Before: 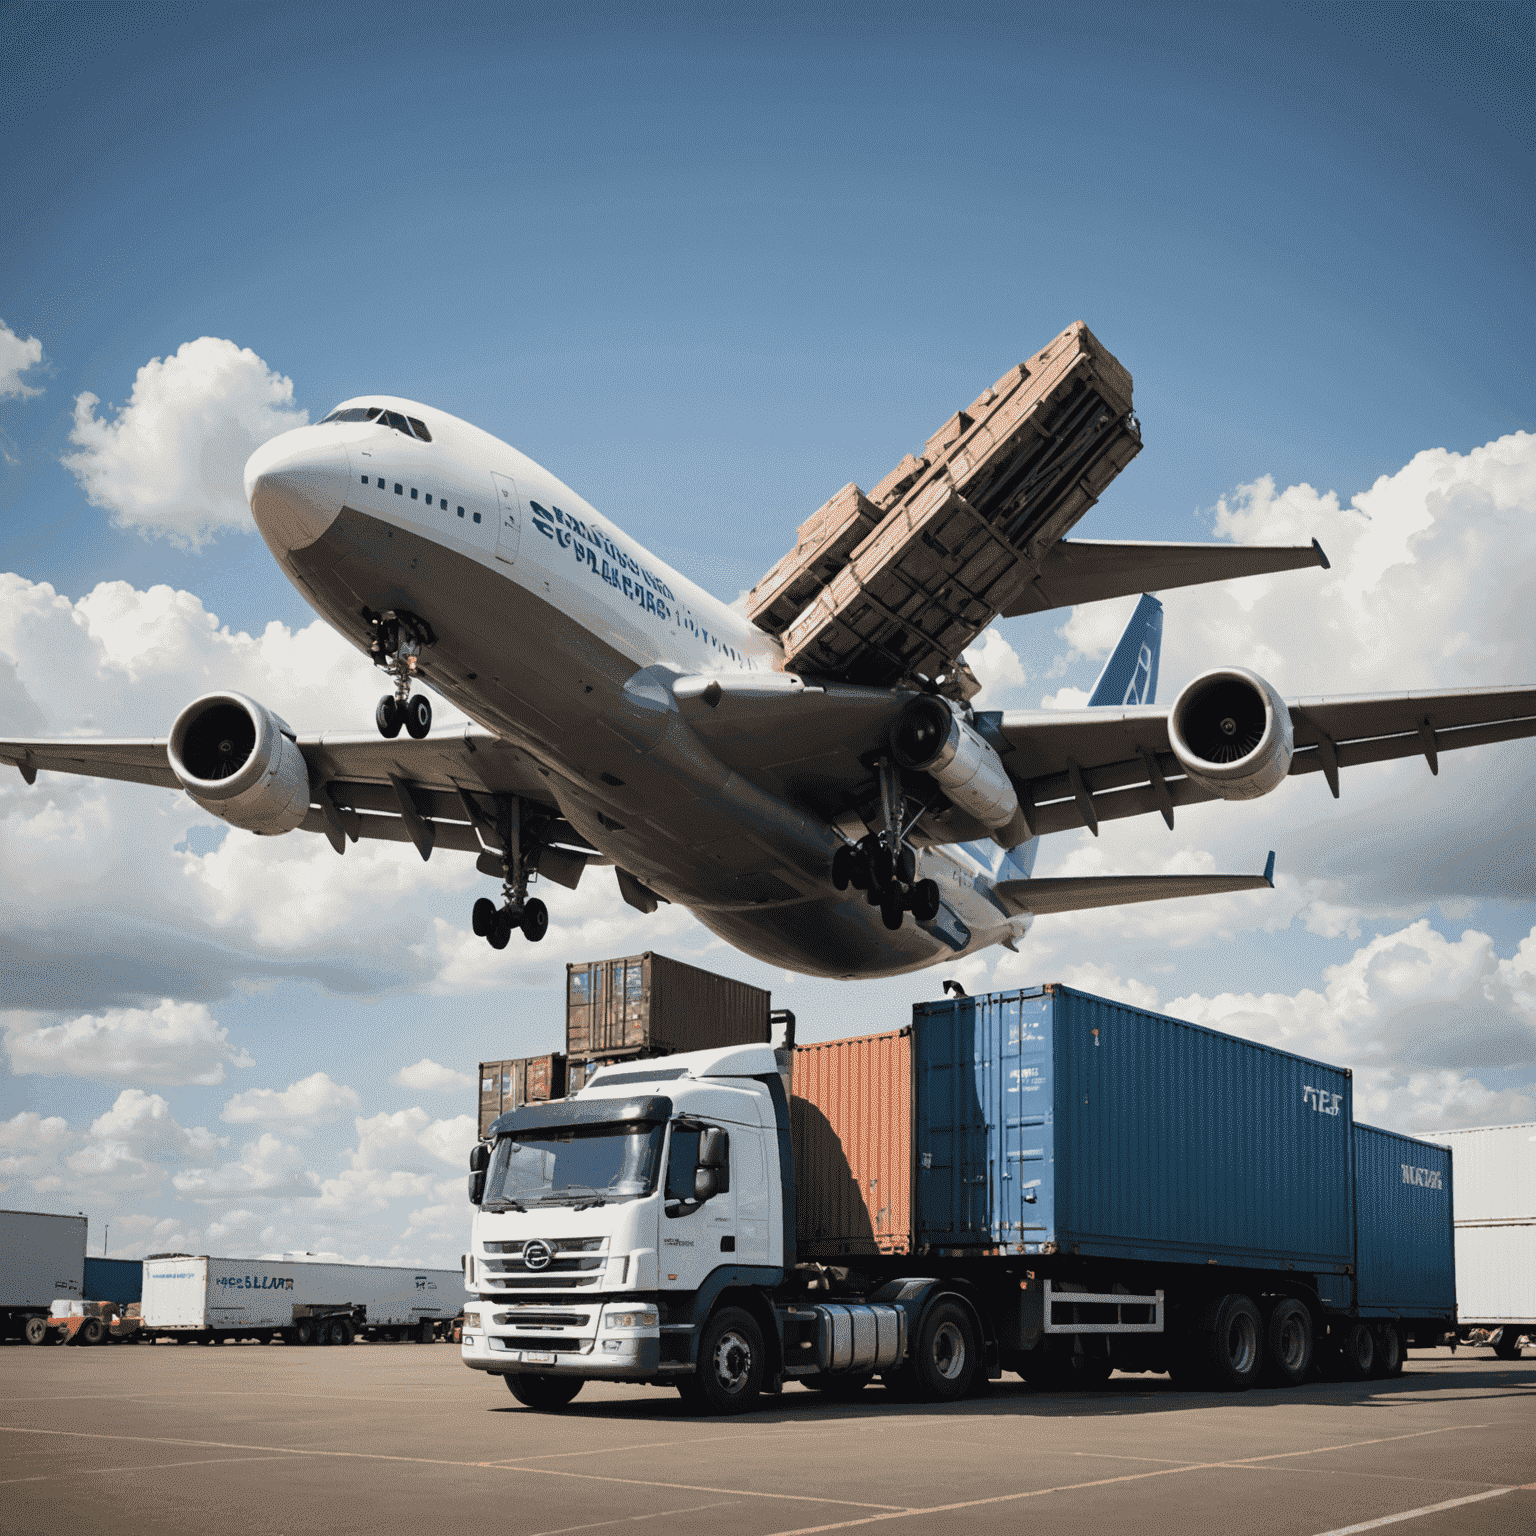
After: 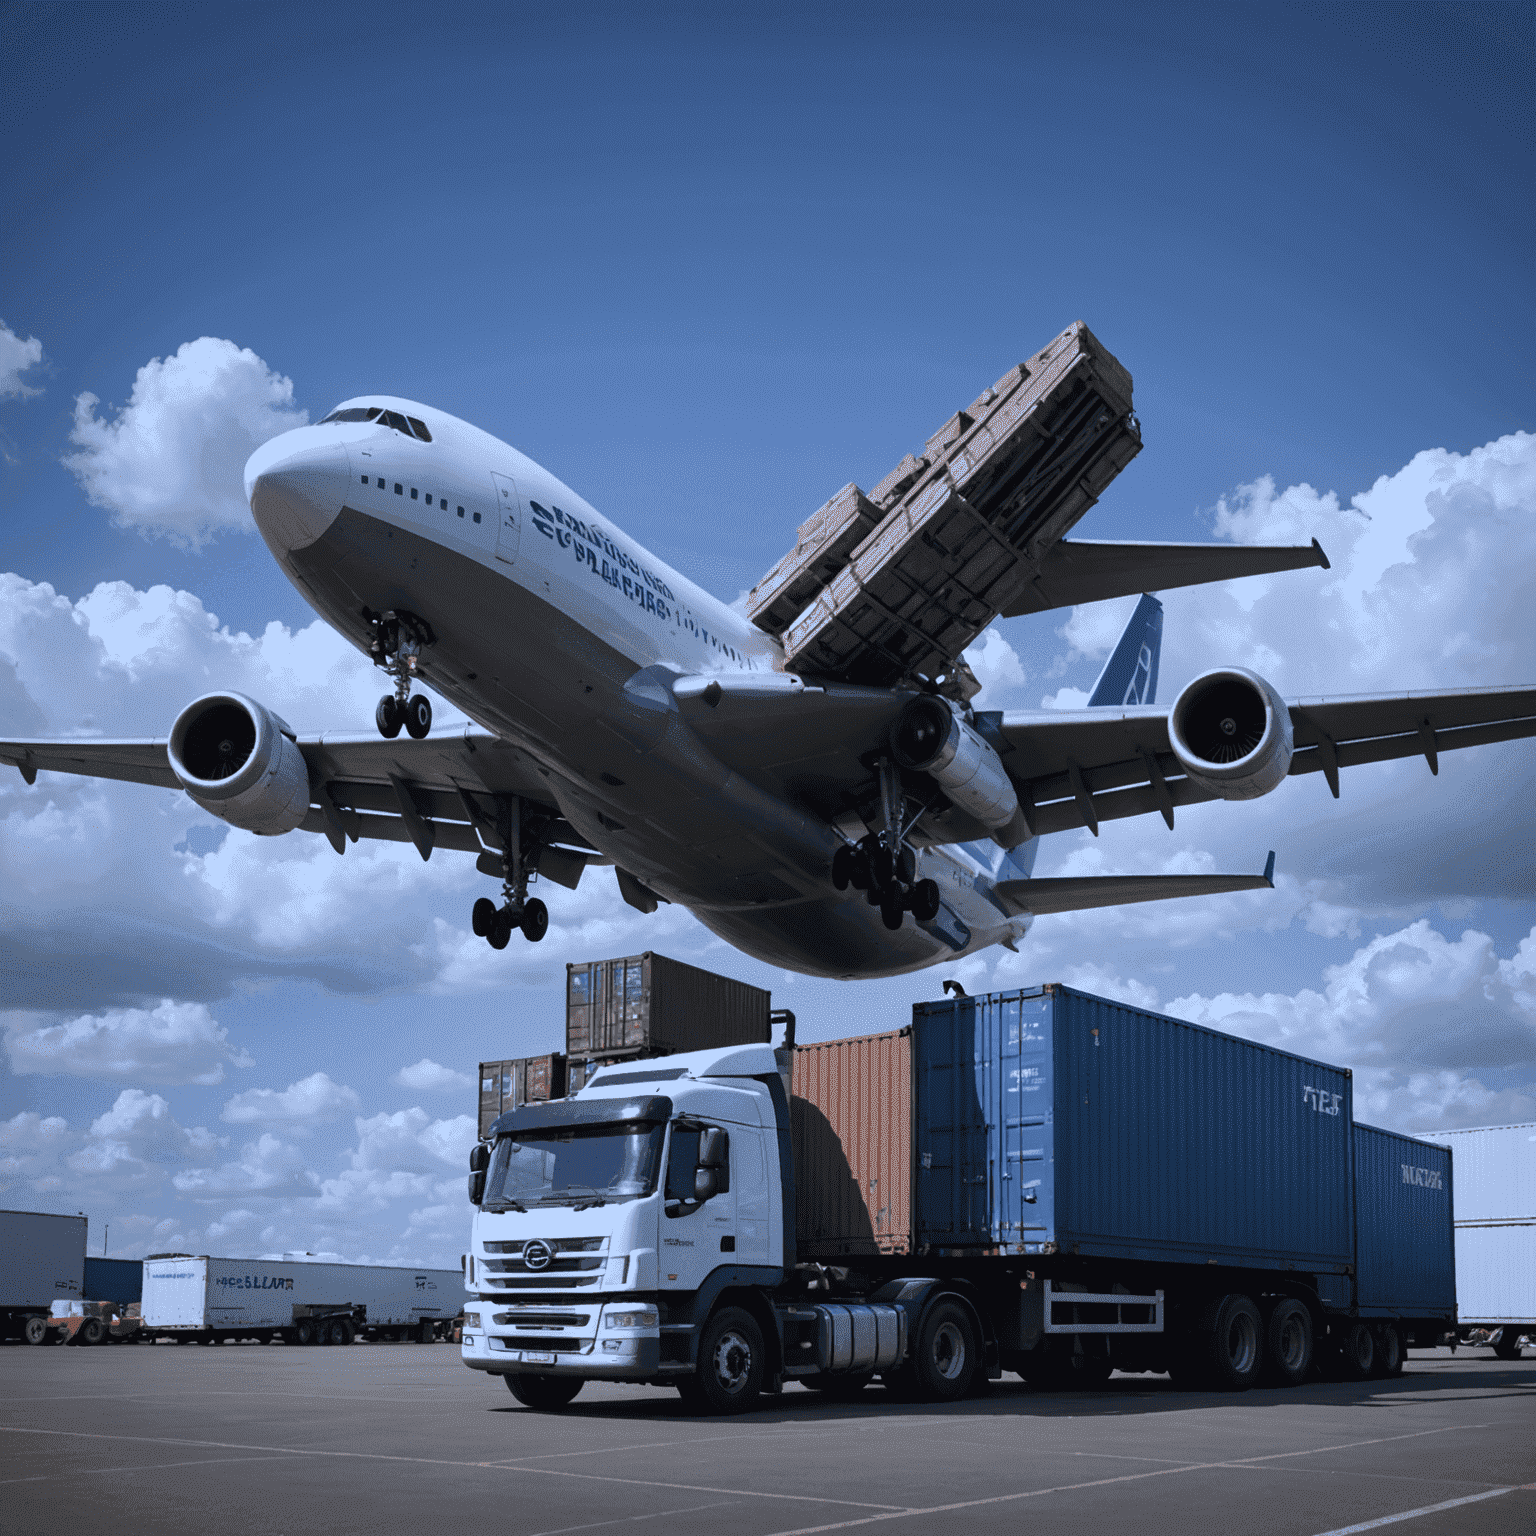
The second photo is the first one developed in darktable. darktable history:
tone curve: curves: ch0 [(0, 0) (0.797, 0.684) (1, 1)], color space Lab, linked channels, preserve colors none
white balance: red 0.871, blue 1.249
